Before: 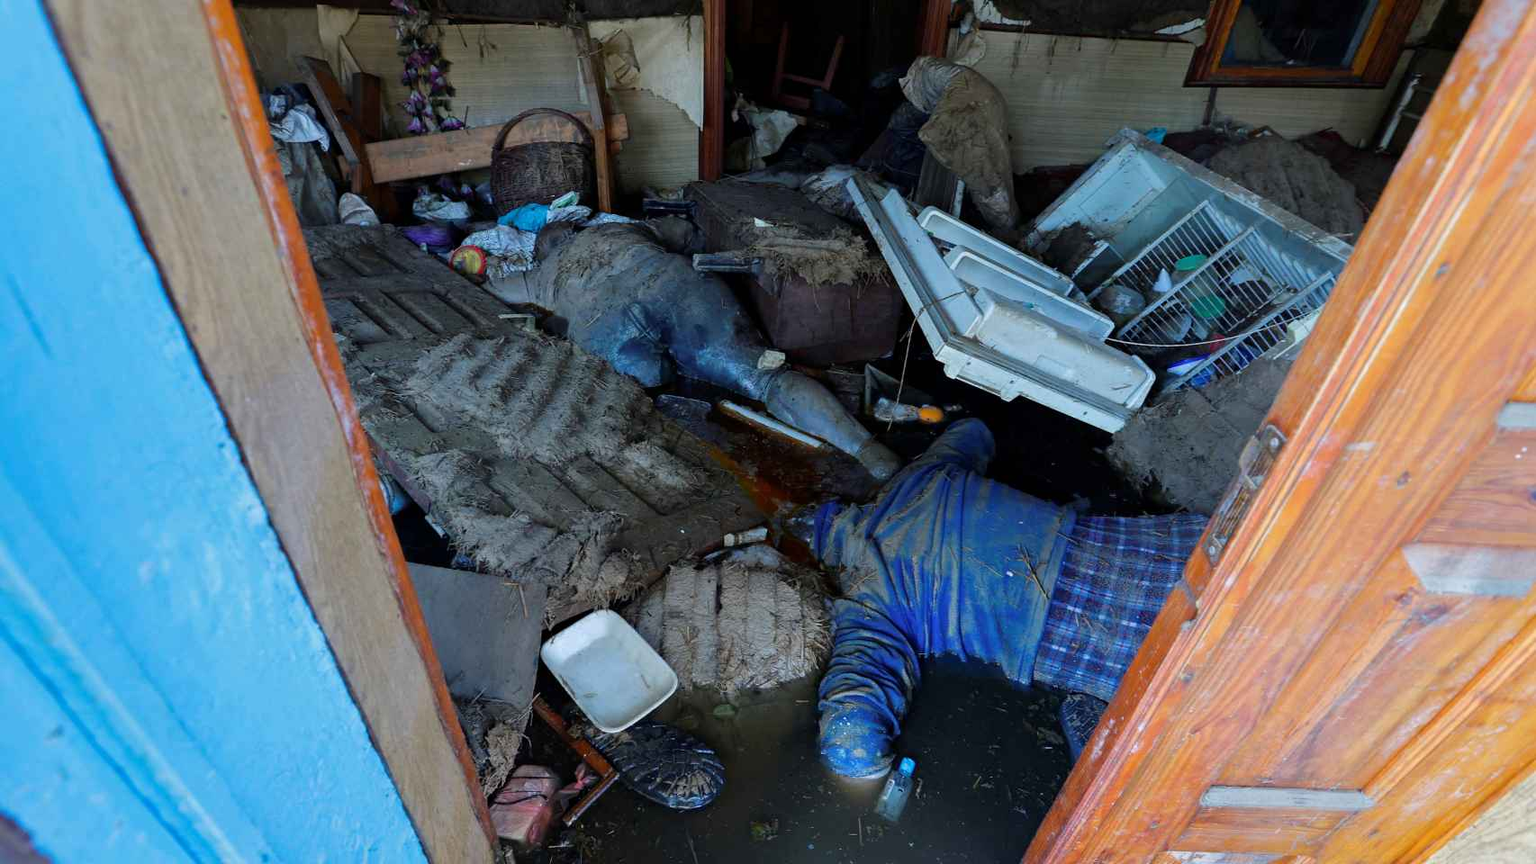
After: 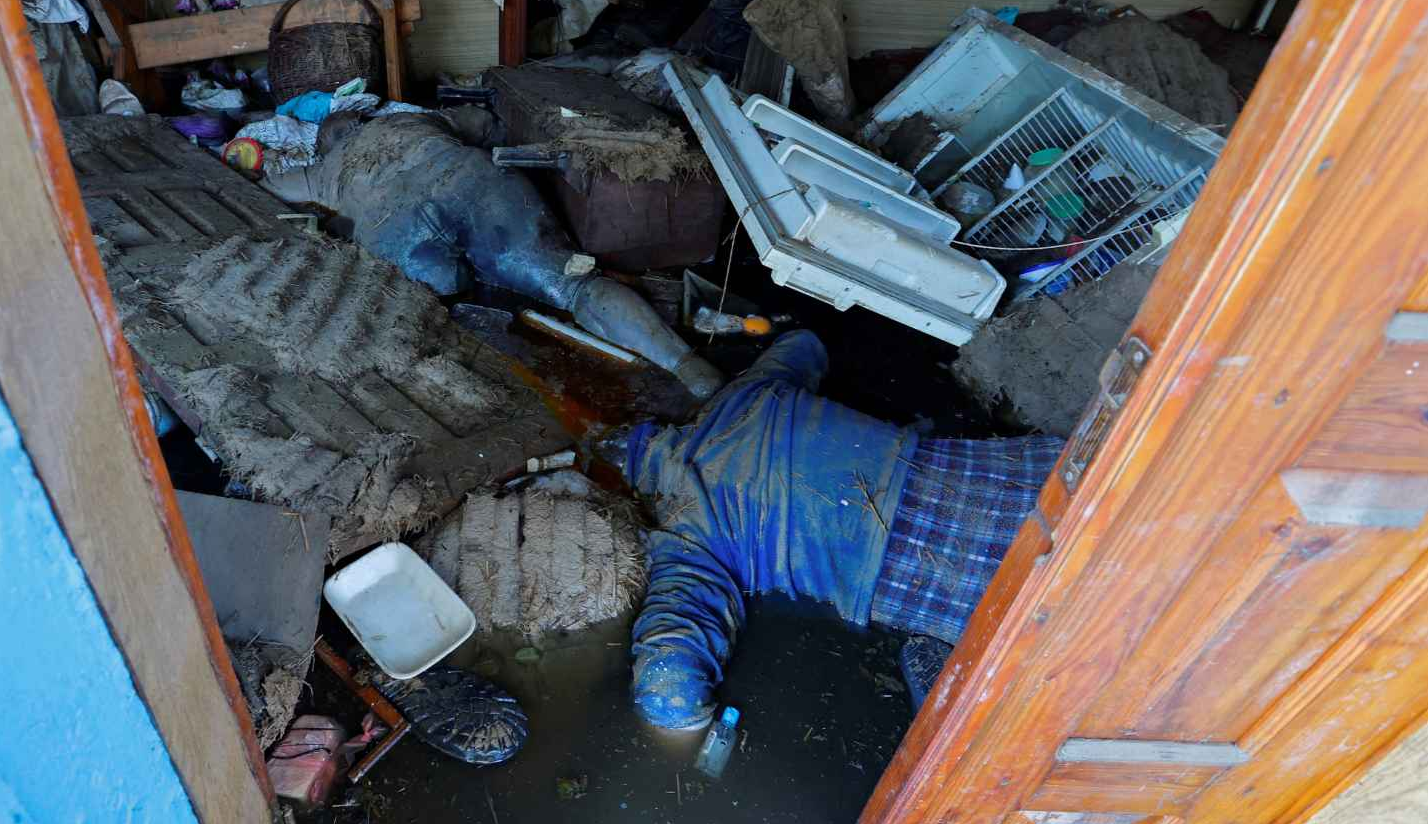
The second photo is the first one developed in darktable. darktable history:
crop: left 16.295%, top 14.142%
